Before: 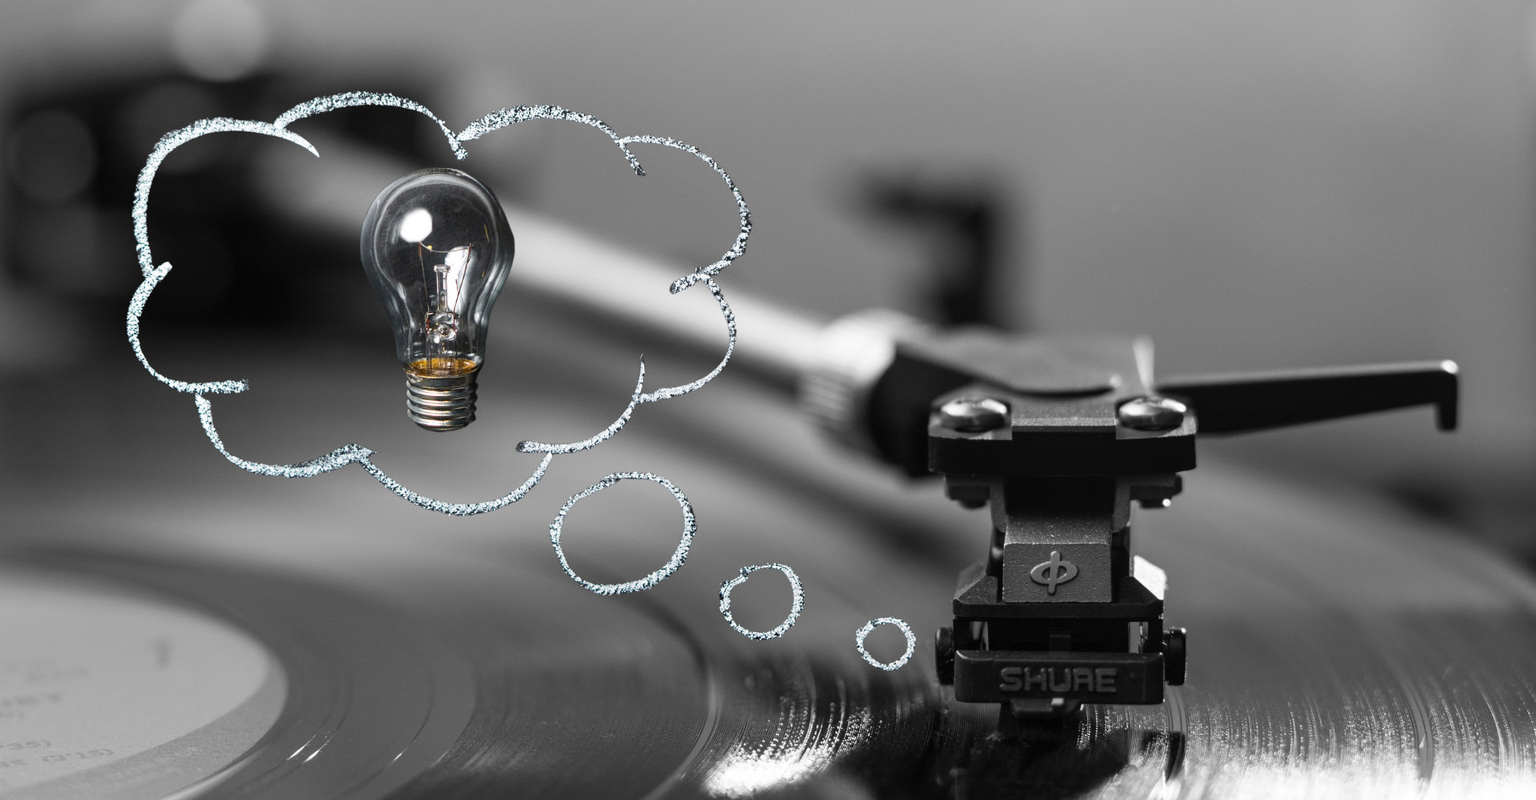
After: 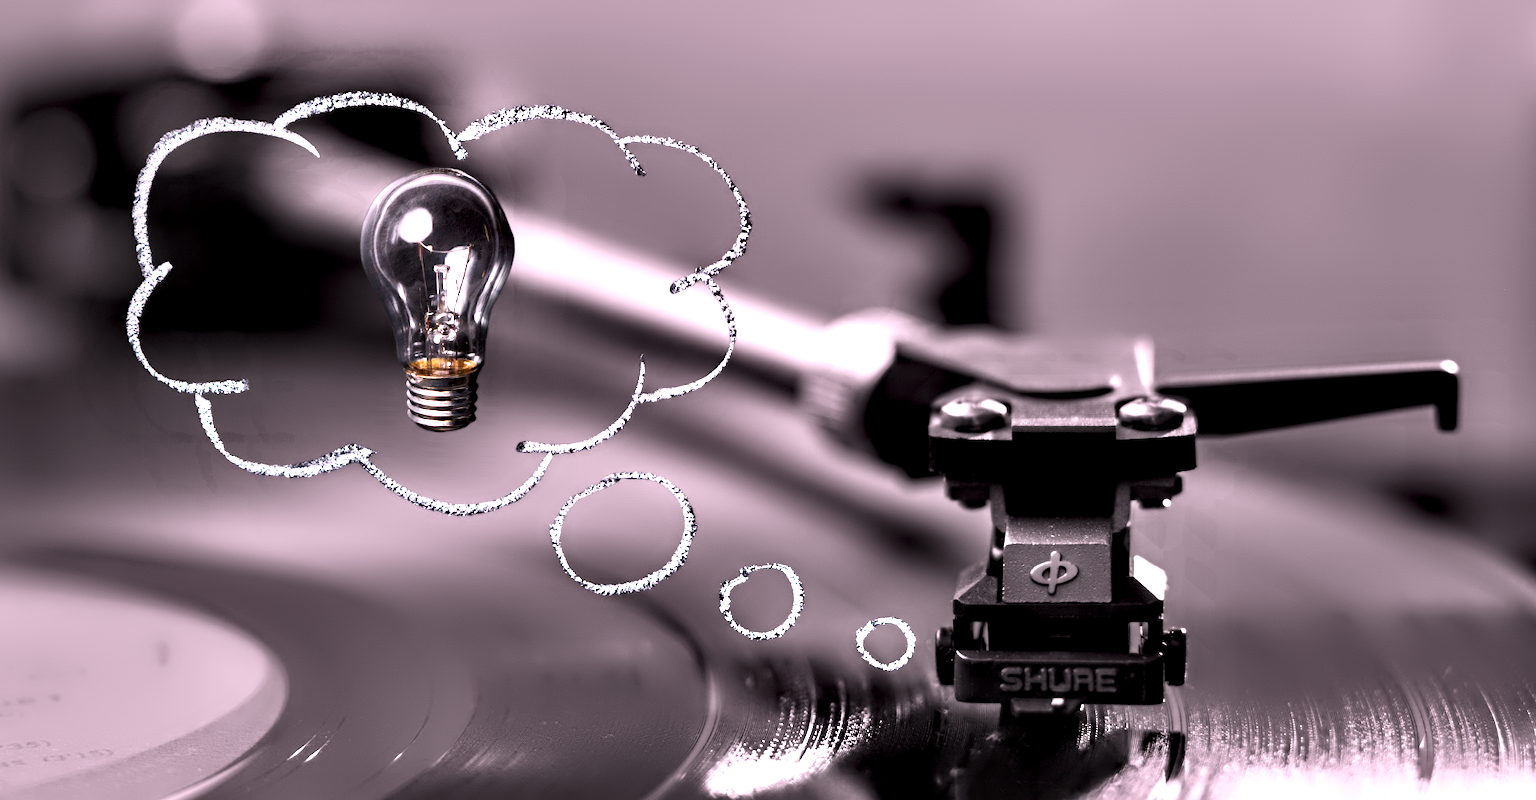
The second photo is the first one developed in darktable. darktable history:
base curve: curves: ch0 [(0, 0) (0.472, 0.508) (1, 1)]
contrast equalizer: y [[0.783, 0.666, 0.575, 0.77, 0.556, 0.501], [0.5 ×6], [0.5 ×6], [0, 0.02, 0.272, 0.399, 0.062, 0], [0 ×6]]
white balance: red 1.188, blue 1.11
